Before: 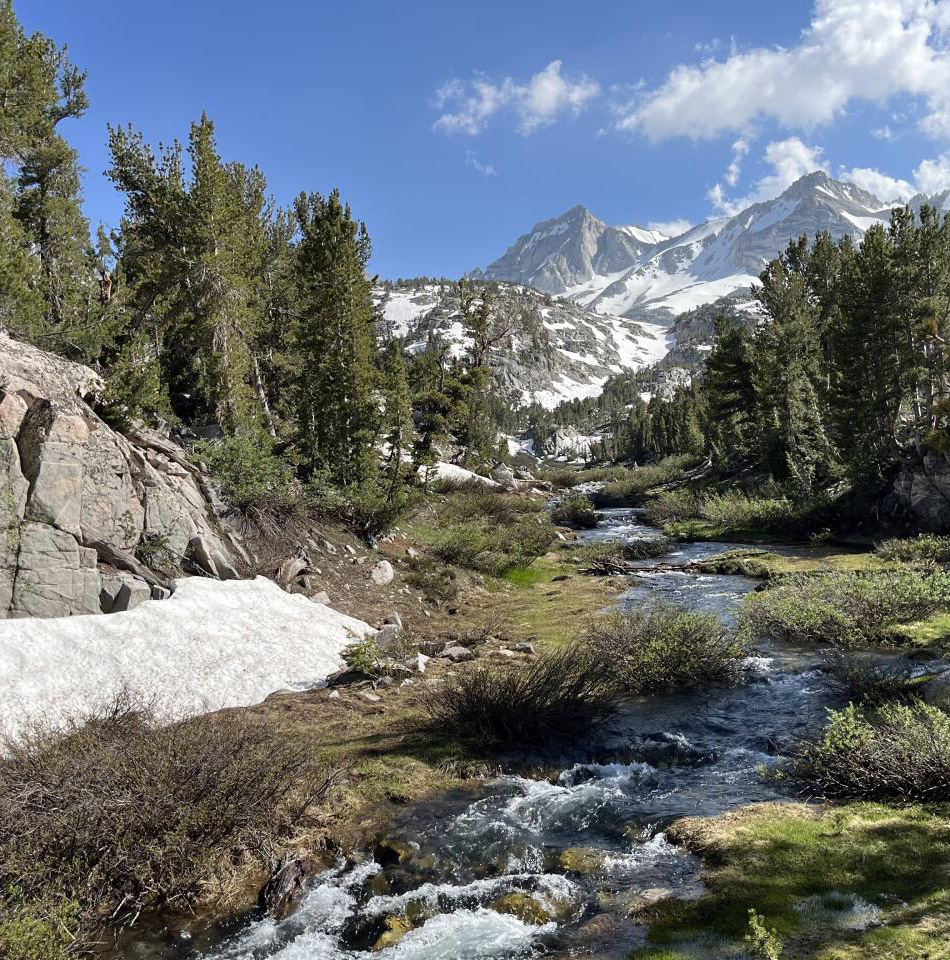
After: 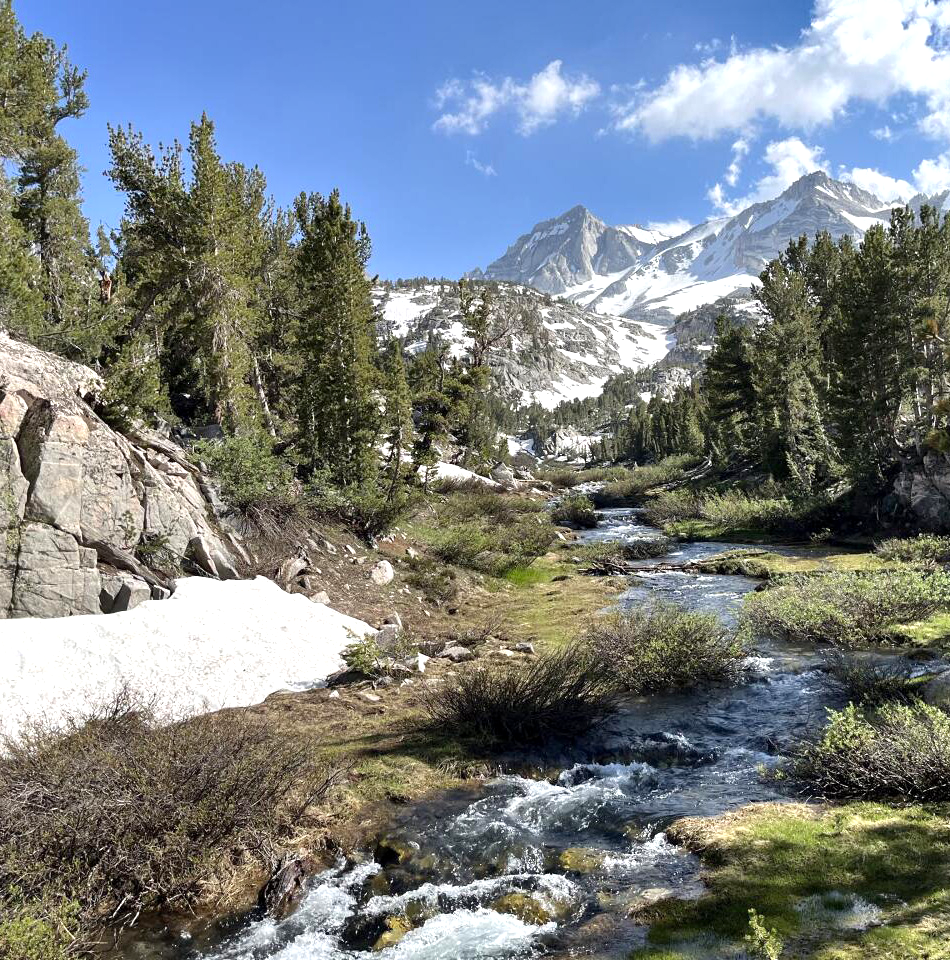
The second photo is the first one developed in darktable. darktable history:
exposure: black level correction 0.001, exposure 0.5 EV, compensate highlight preservation false
shadows and highlights: soften with gaussian
